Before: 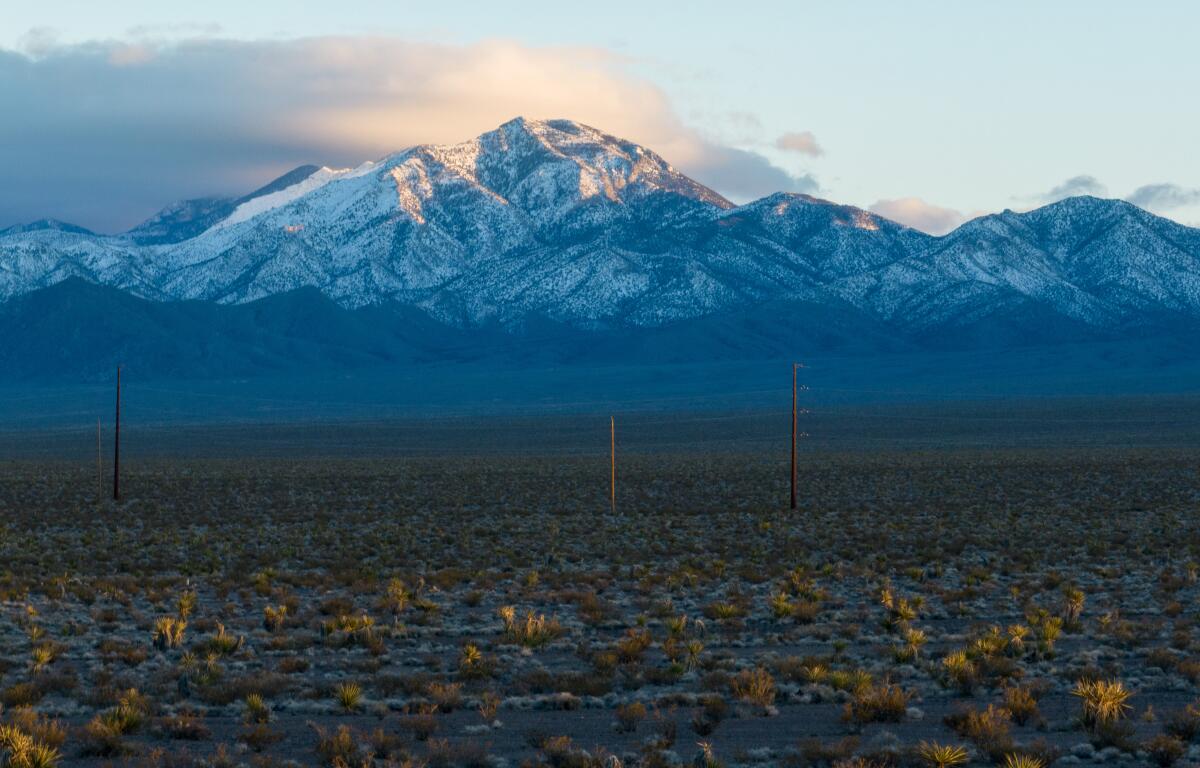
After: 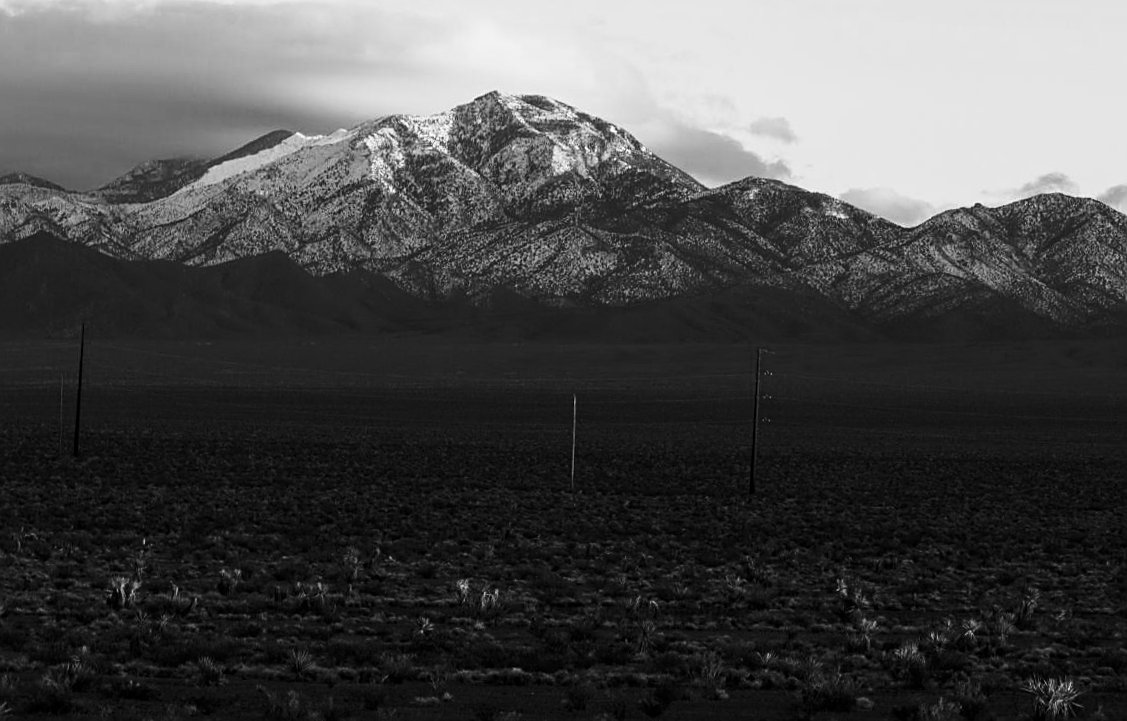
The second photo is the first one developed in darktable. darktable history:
sharpen: on, module defaults
crop and rotate: angle -2.38°
monochrome: on, module defaults
contrast brightness saturation: contrast 0.22, brightness -0.19, saturation 0.24
rgb levels: preserve colors max RGB
